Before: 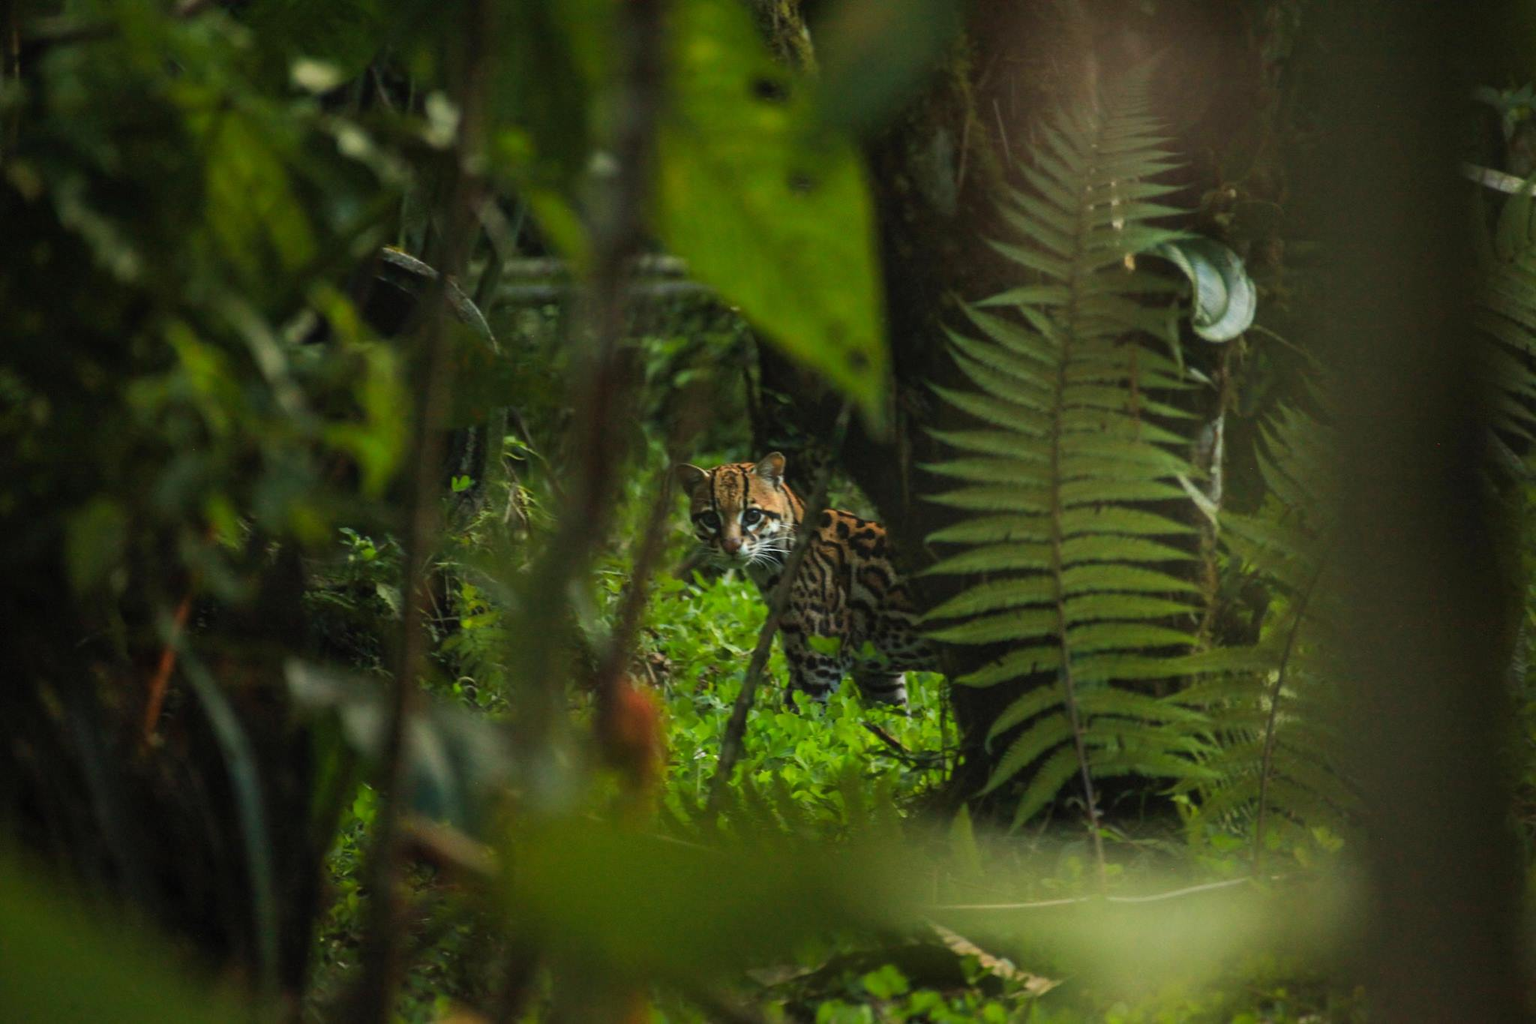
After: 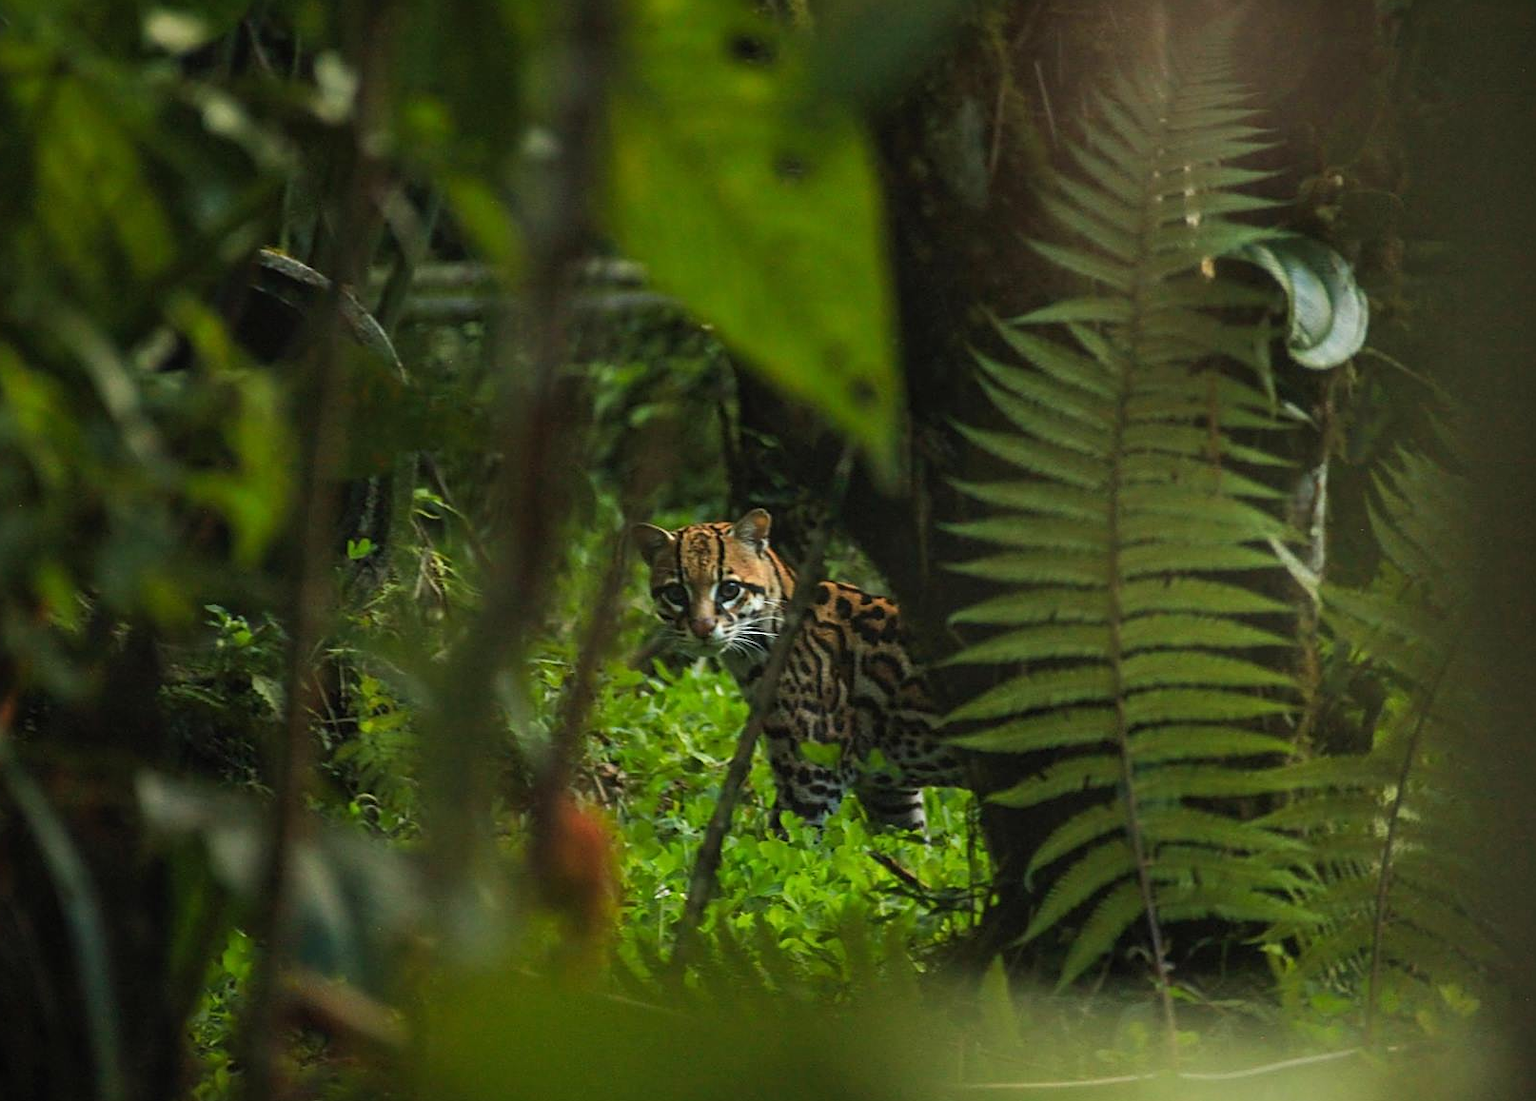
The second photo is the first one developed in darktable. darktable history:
crop: left 11.602%, top 5.01%, right 9.576%, bottom 10.166%
sharpen: on, module defaults
